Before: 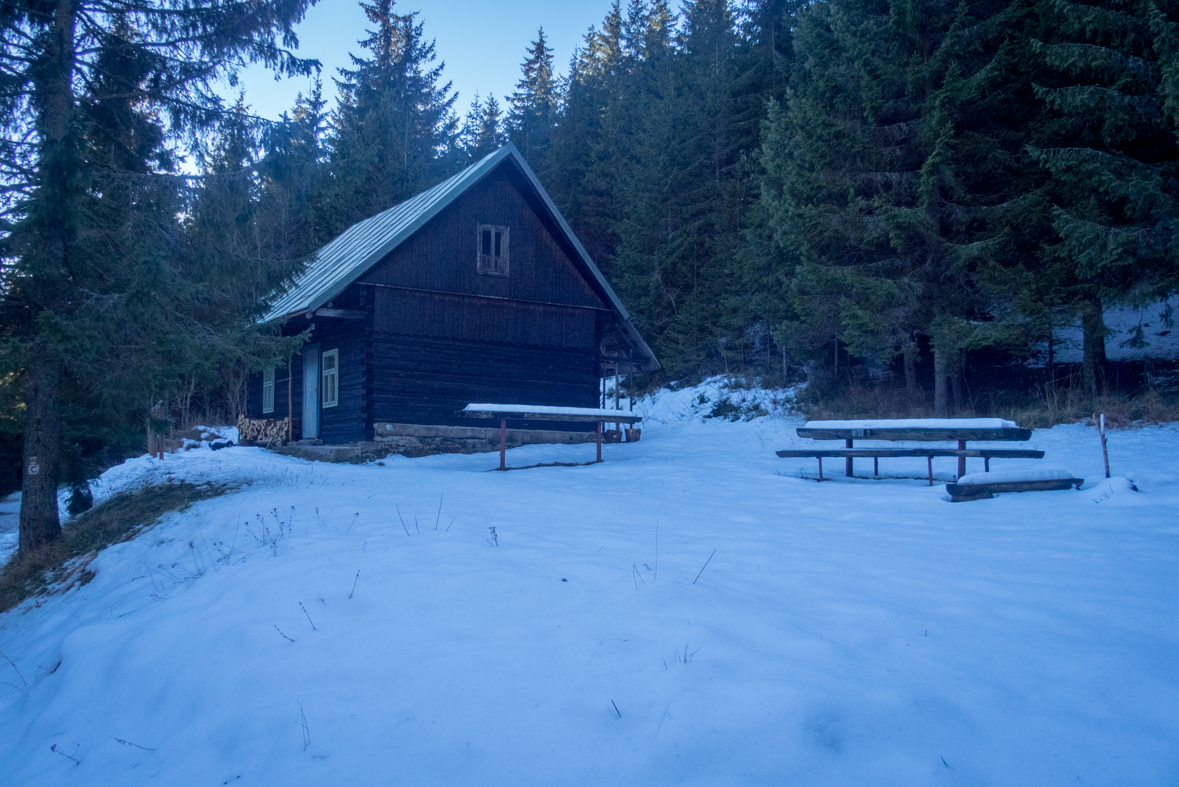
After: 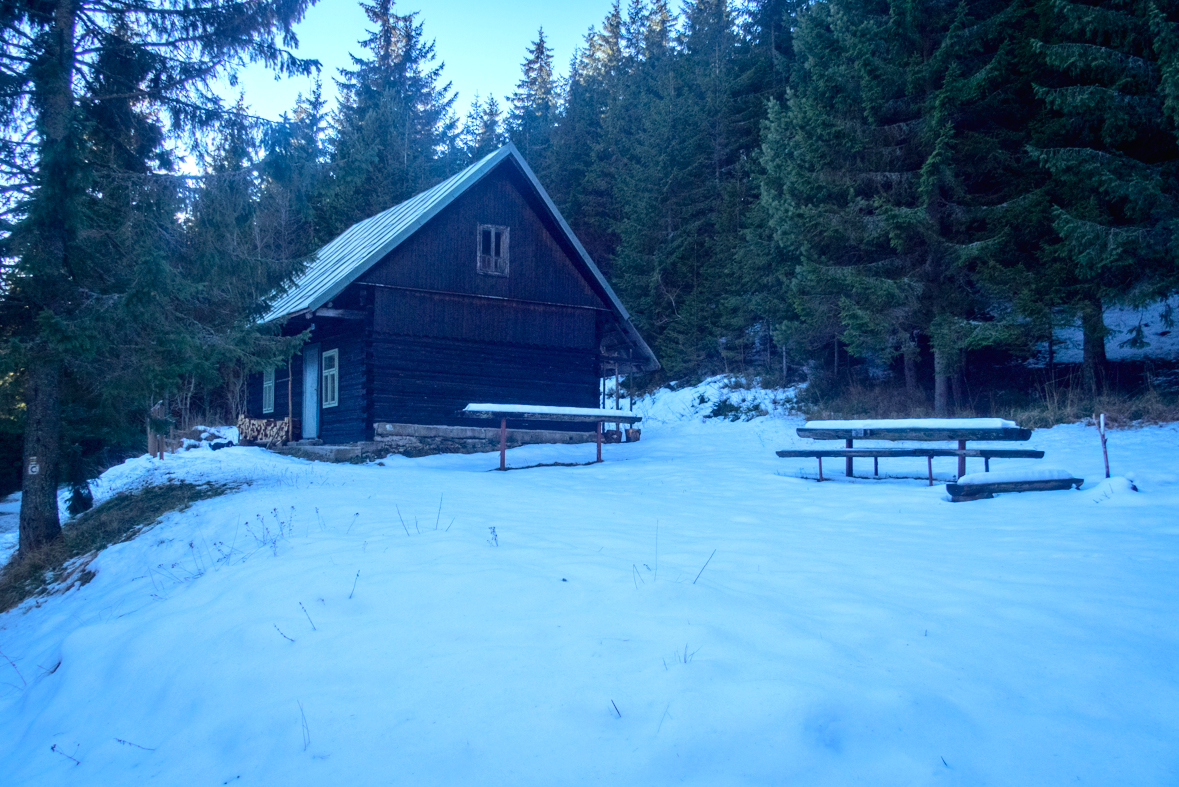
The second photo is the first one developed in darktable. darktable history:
exposure: black level correction 0, exposure 0.5 EV, compensate highlight preservation false
tone curve: curves: ch0 [(0, 0.01) (0.037, 0.032) (0.131, 0.108) (0.275, 0.258) (0.483, 0.512) (0.61, 0.661) (0.696, 0.742) (0.792, 0.834) (0.911, 0.936) (0.997, 0.995)]; ch1 [(0, 0) (0.308, 0.29) (0.425, 0.411) (0.503, 0.502) (0.551, 0.563) (0.683, 0.706) (0.746, 0.77) (1, 1)]; ch2 [(0, 0) (0.246, 0.233) (0.36, 0.352) (0.415, 0.415) (0.485, 0.487) (0.502, 0.502) (0.525, 0.523) (0.545, 0.552) (0.587, 0.6) (0.636, 0.652) (0.711, 0.729) (0.845, 0.855) (0.998, 0.977)], color space Lab, independent channels, preserve colors none
